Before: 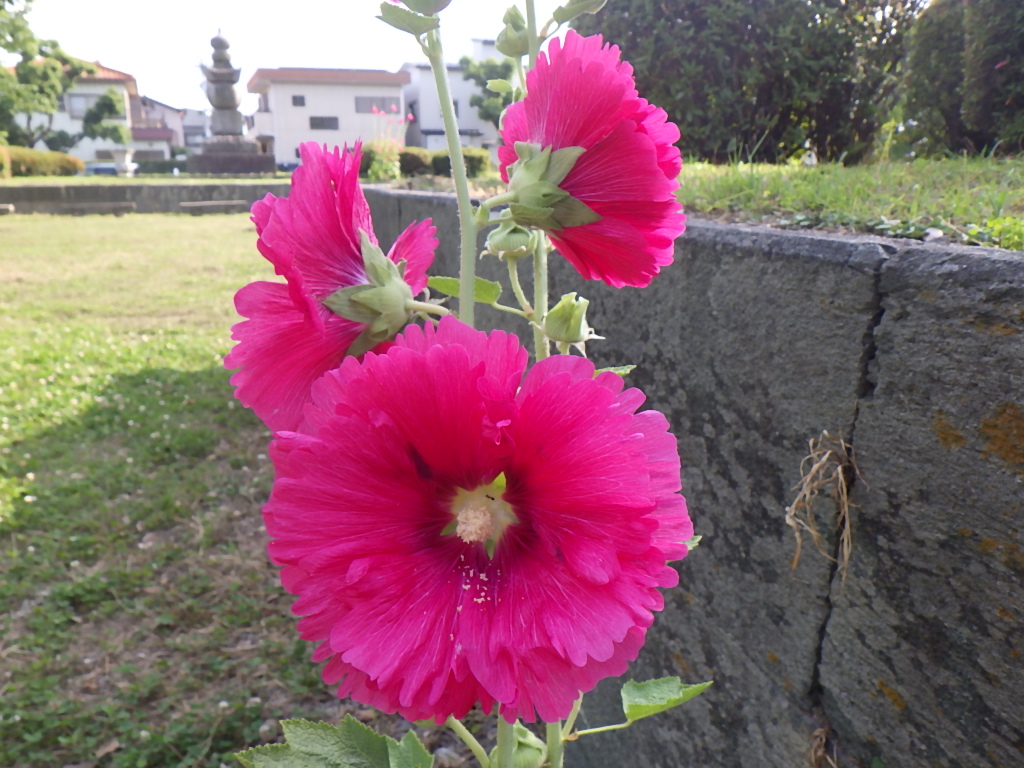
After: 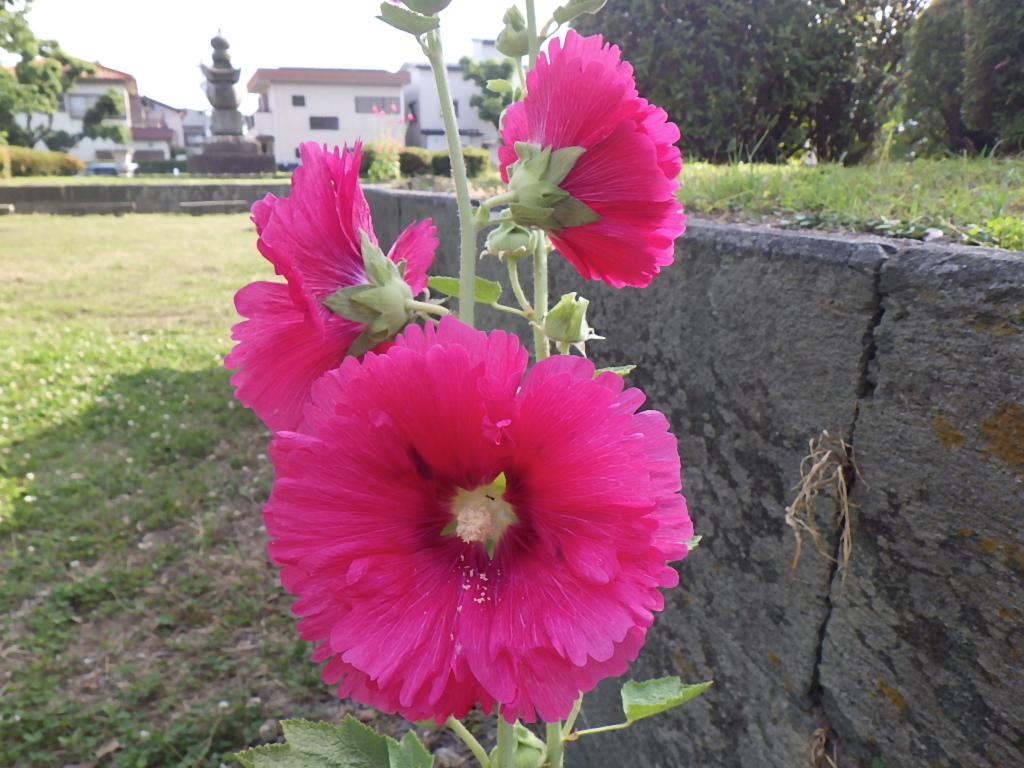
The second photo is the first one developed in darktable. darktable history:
shadows and highlights: shadows 29.34, highlights -29.02, low approximation 0.01, soften with gaussian
contrast brightness saturation: saturation -0.057
